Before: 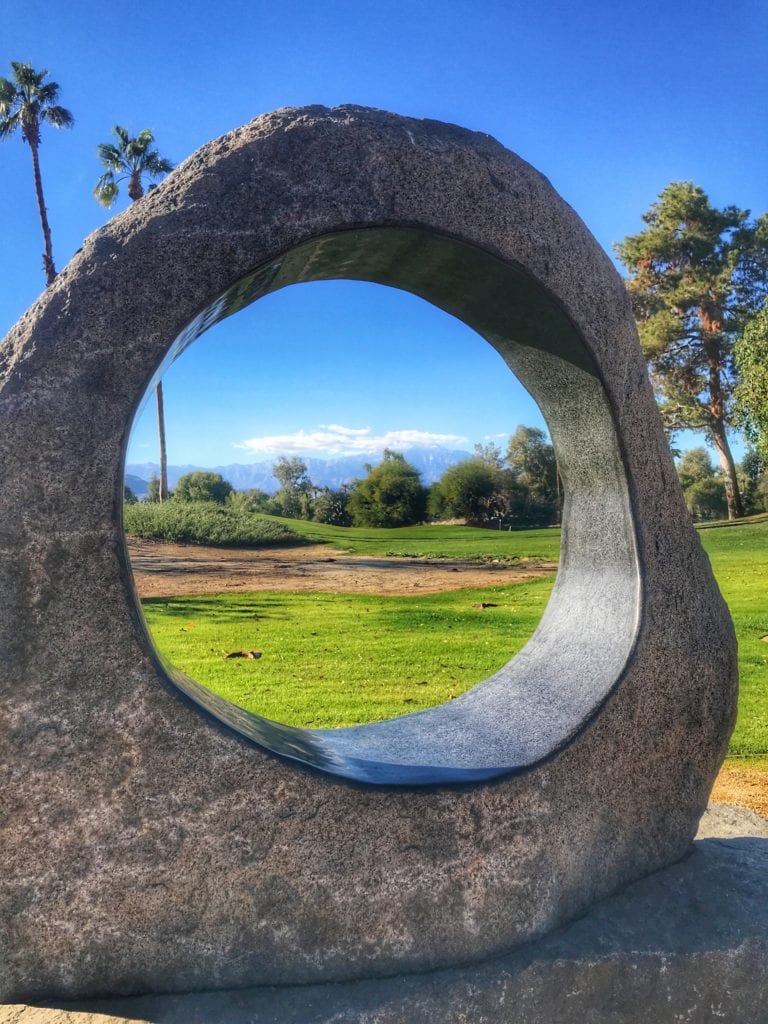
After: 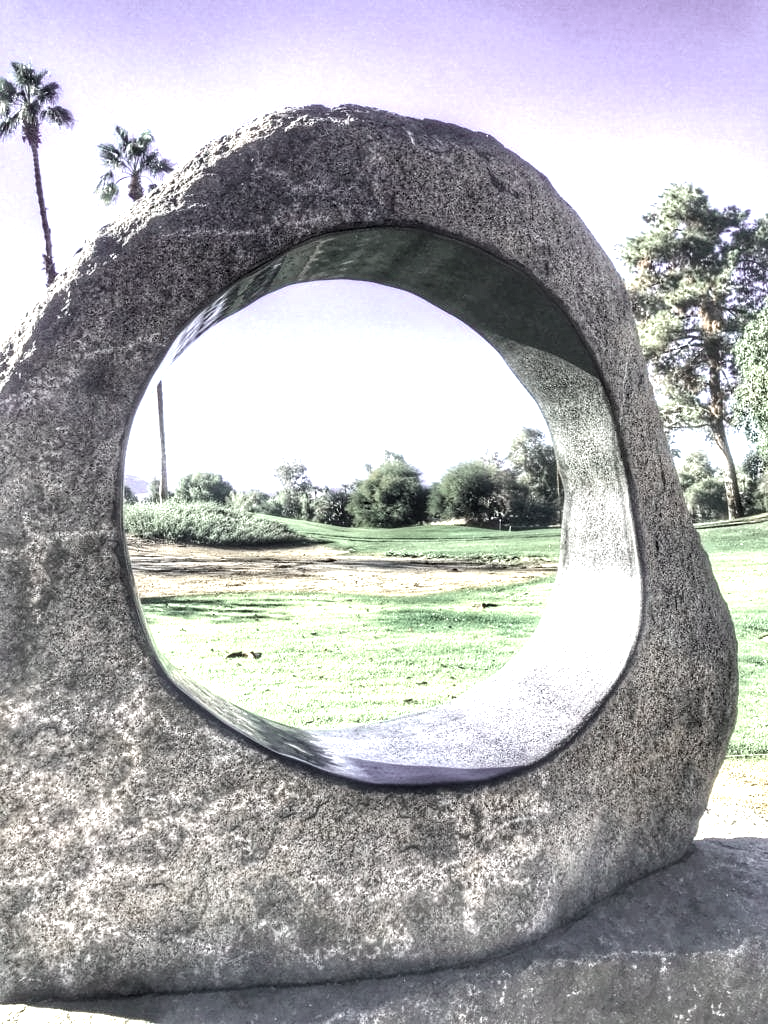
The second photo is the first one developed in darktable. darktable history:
local contrast: on, module defaults
color zones: curves: ch0 [(0.25, 0.667) (0.758, 0.368)]; ch1 [(0.215, 0.245) (0.761, 0.373)]; ch2 [(0.247, 0.554) (0.761, 0.436)], process mode strong
